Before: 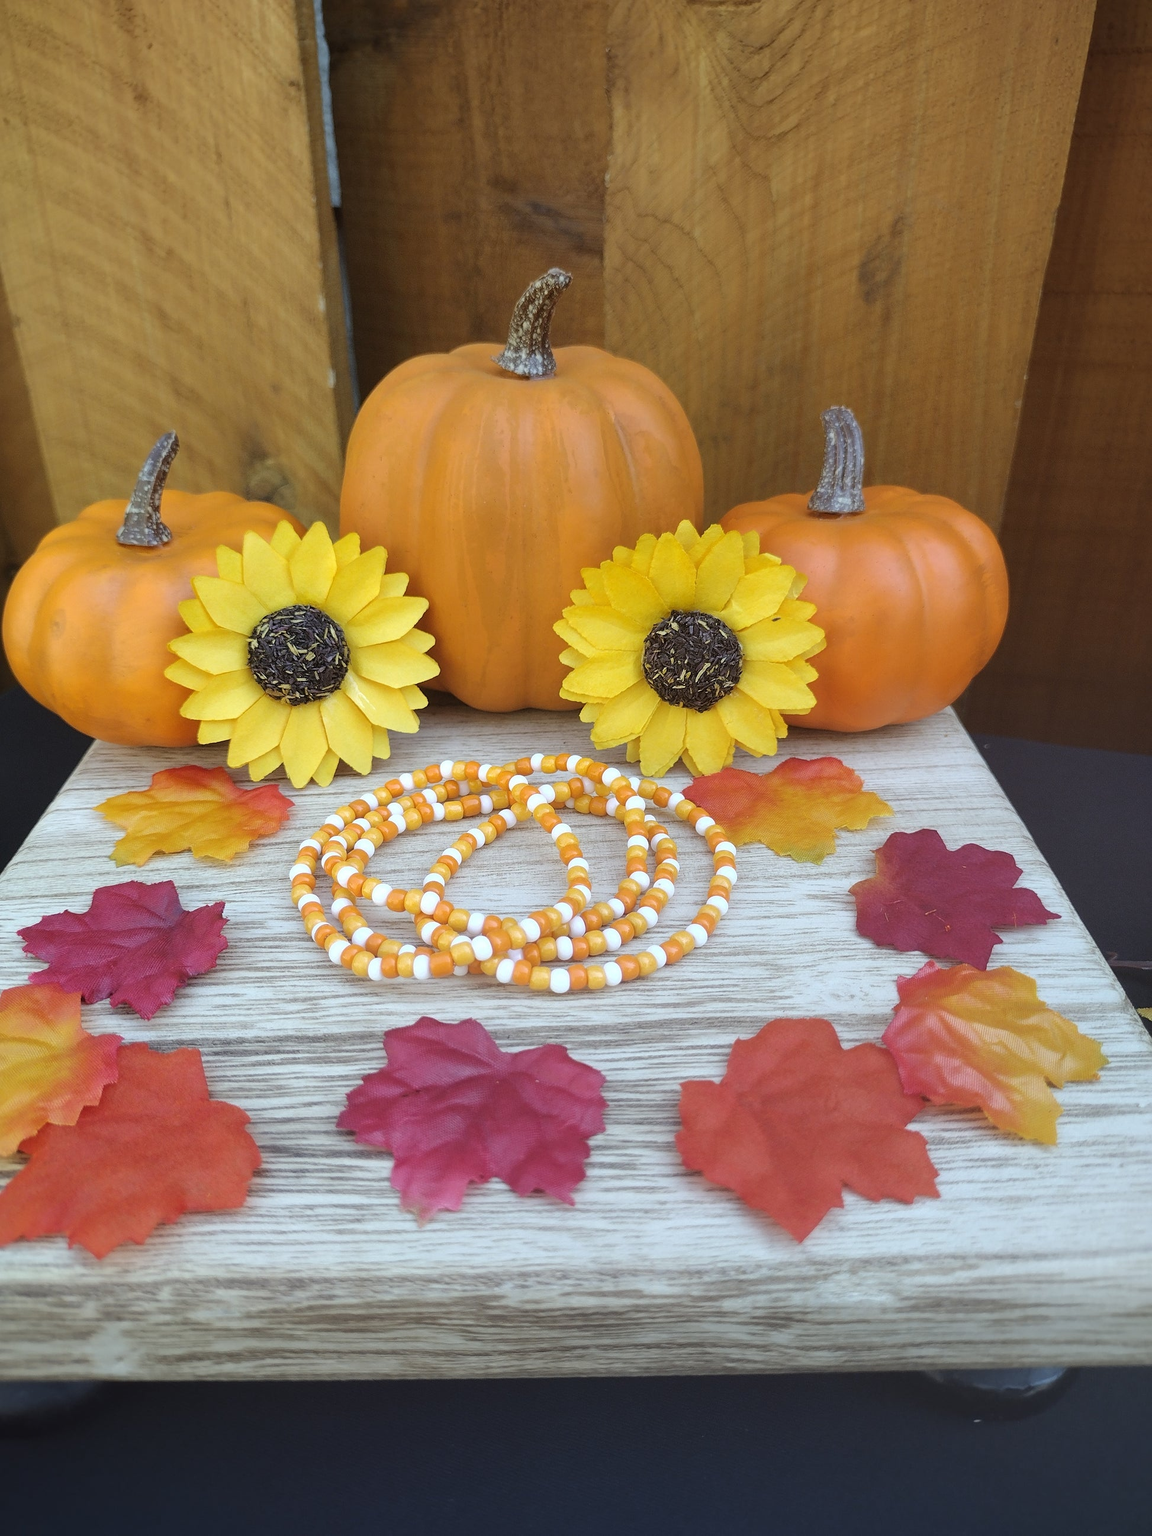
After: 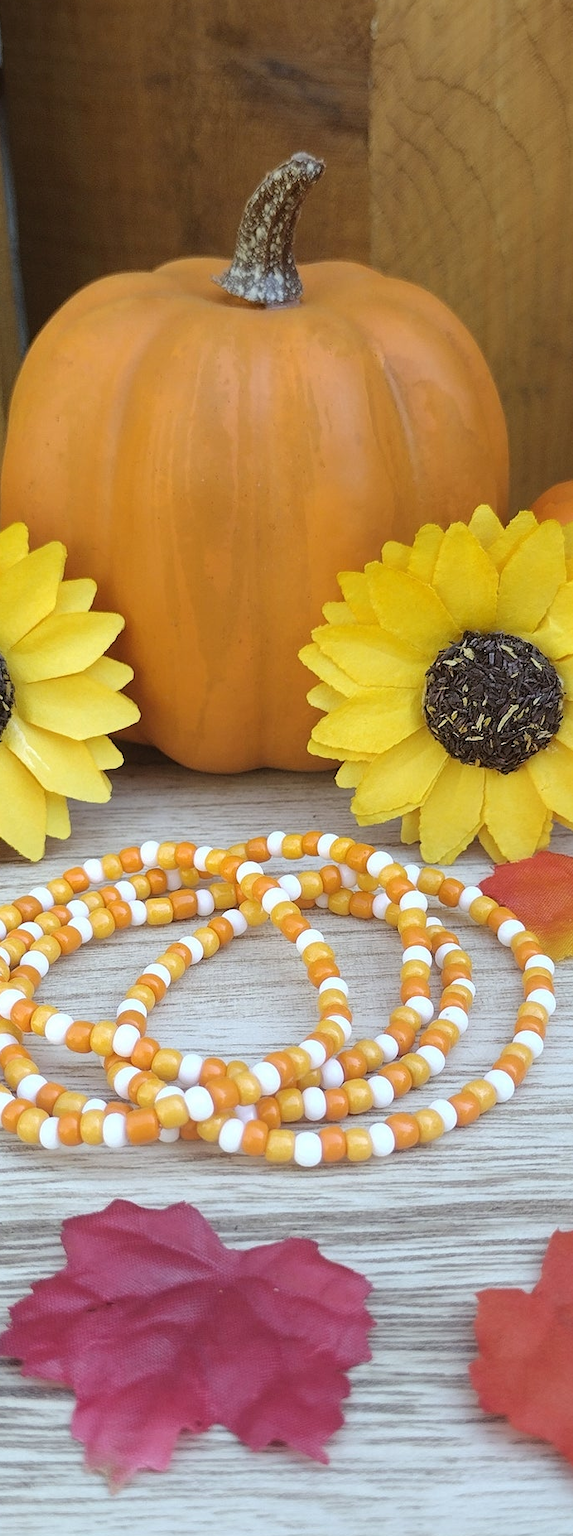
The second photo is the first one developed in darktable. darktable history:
crop and rotate: left 29.531%, top 10.382%, right 34.821%, bottom 18.1%
